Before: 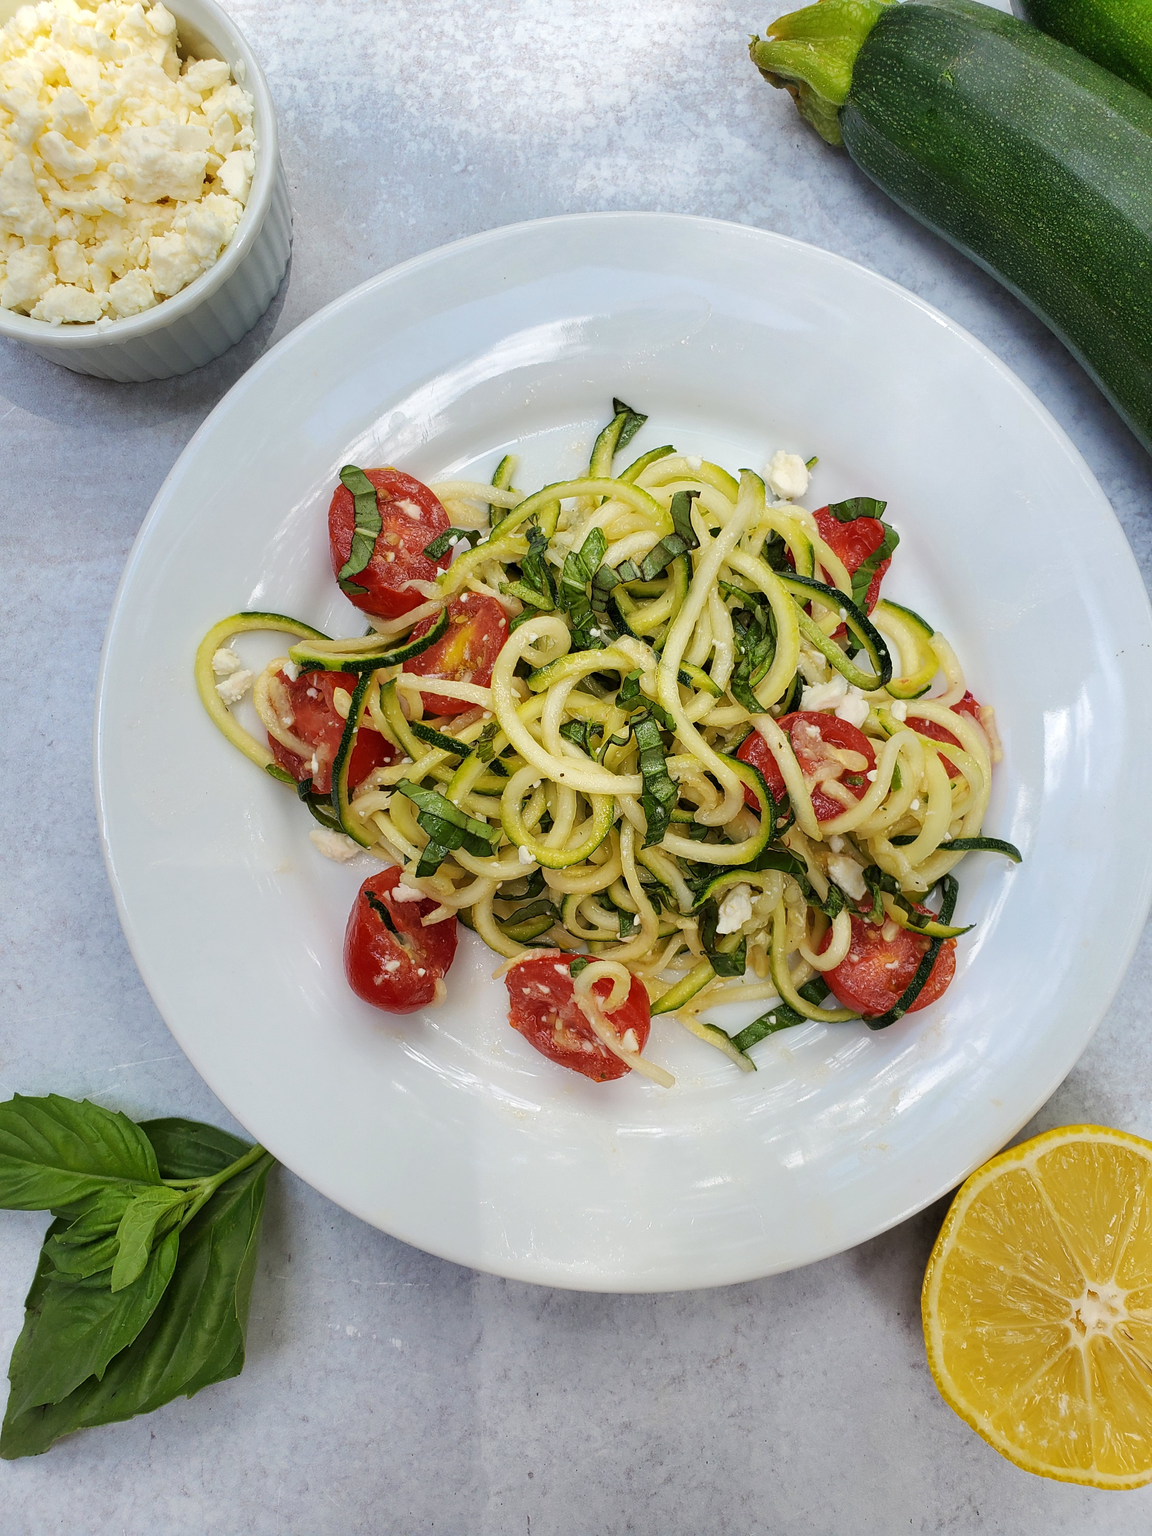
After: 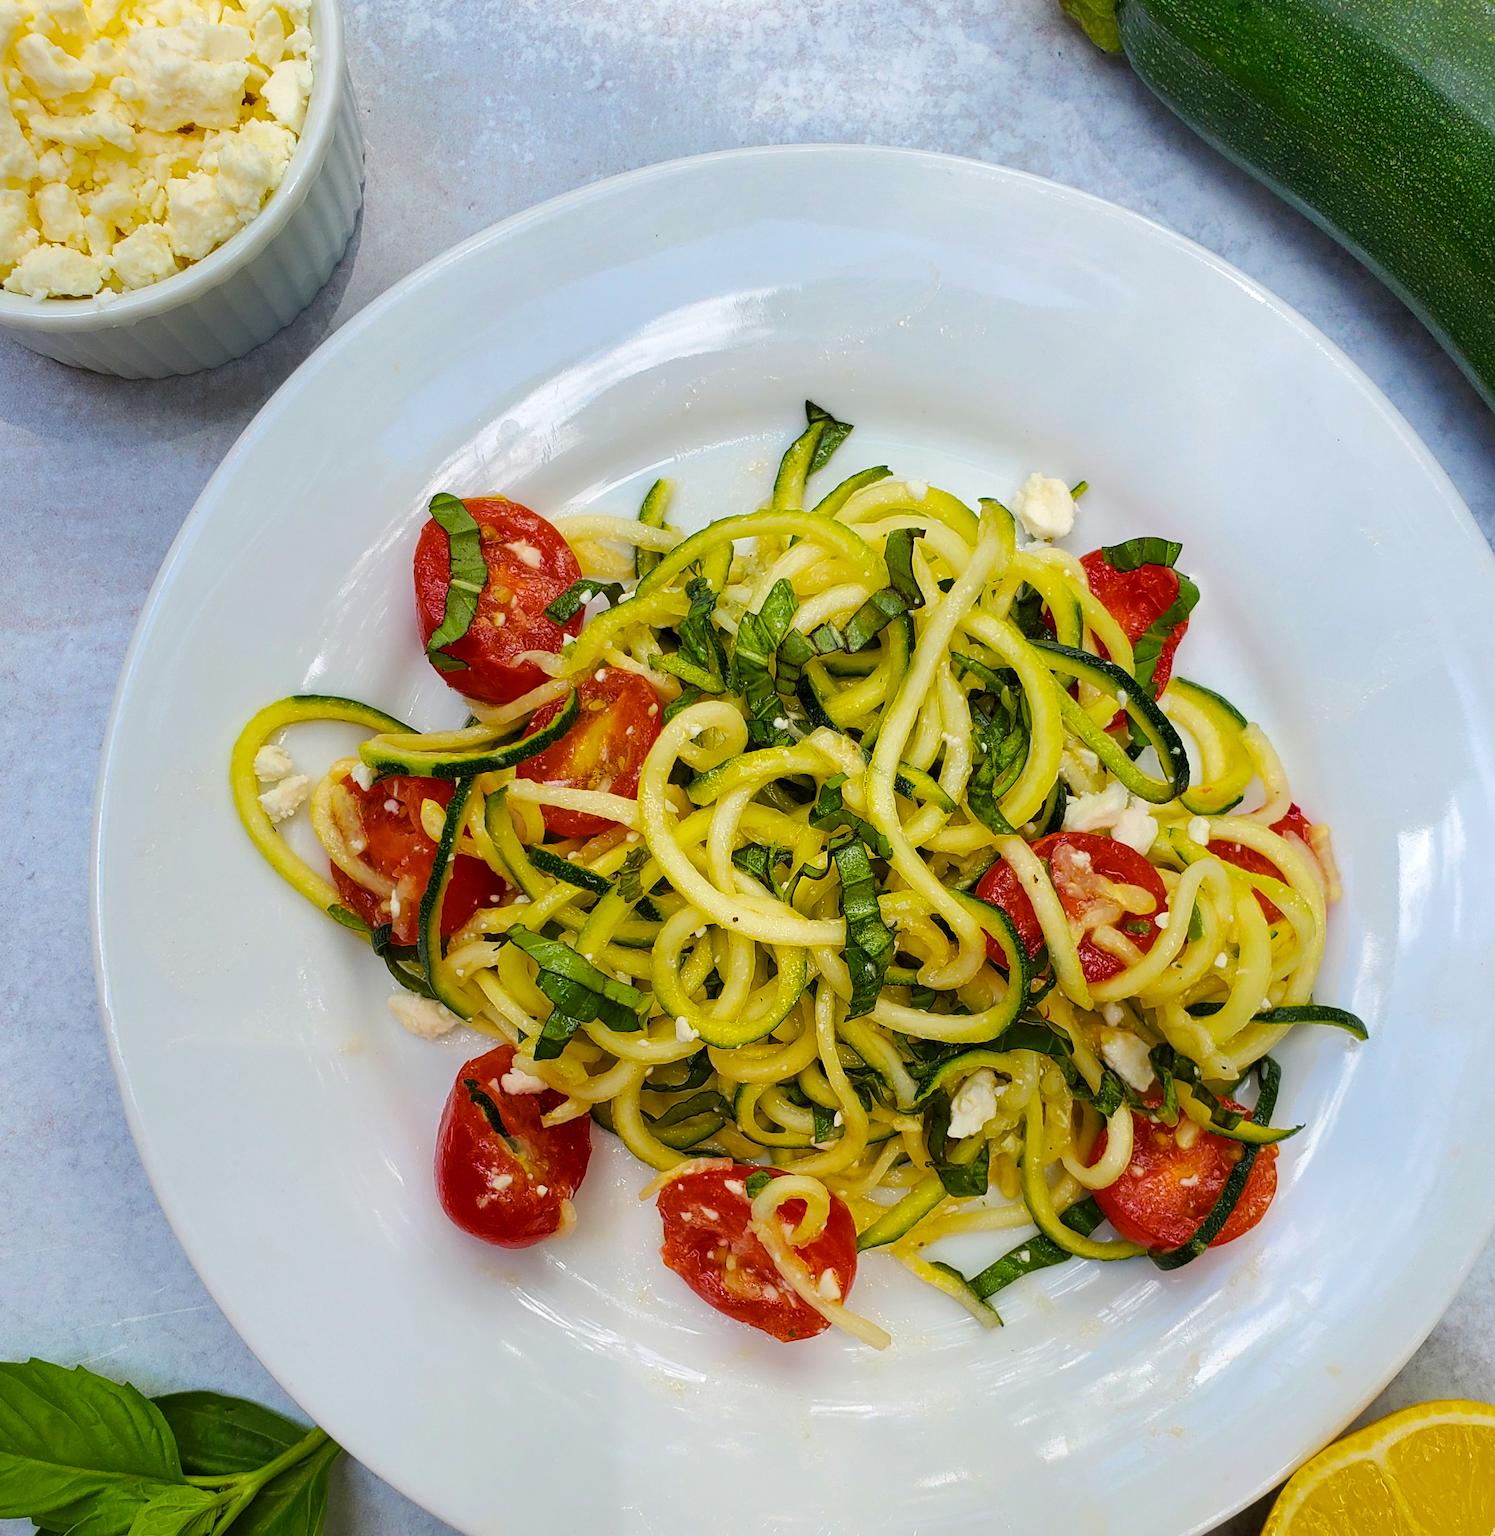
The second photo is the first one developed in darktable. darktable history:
crop: left 2.434%, top 6.988%, right 3.216%, bottom 20.333%
color balance rgb: linear chroma grading › global chroma 15.28%, perceptual saturation grading › global saturation 29.906%
